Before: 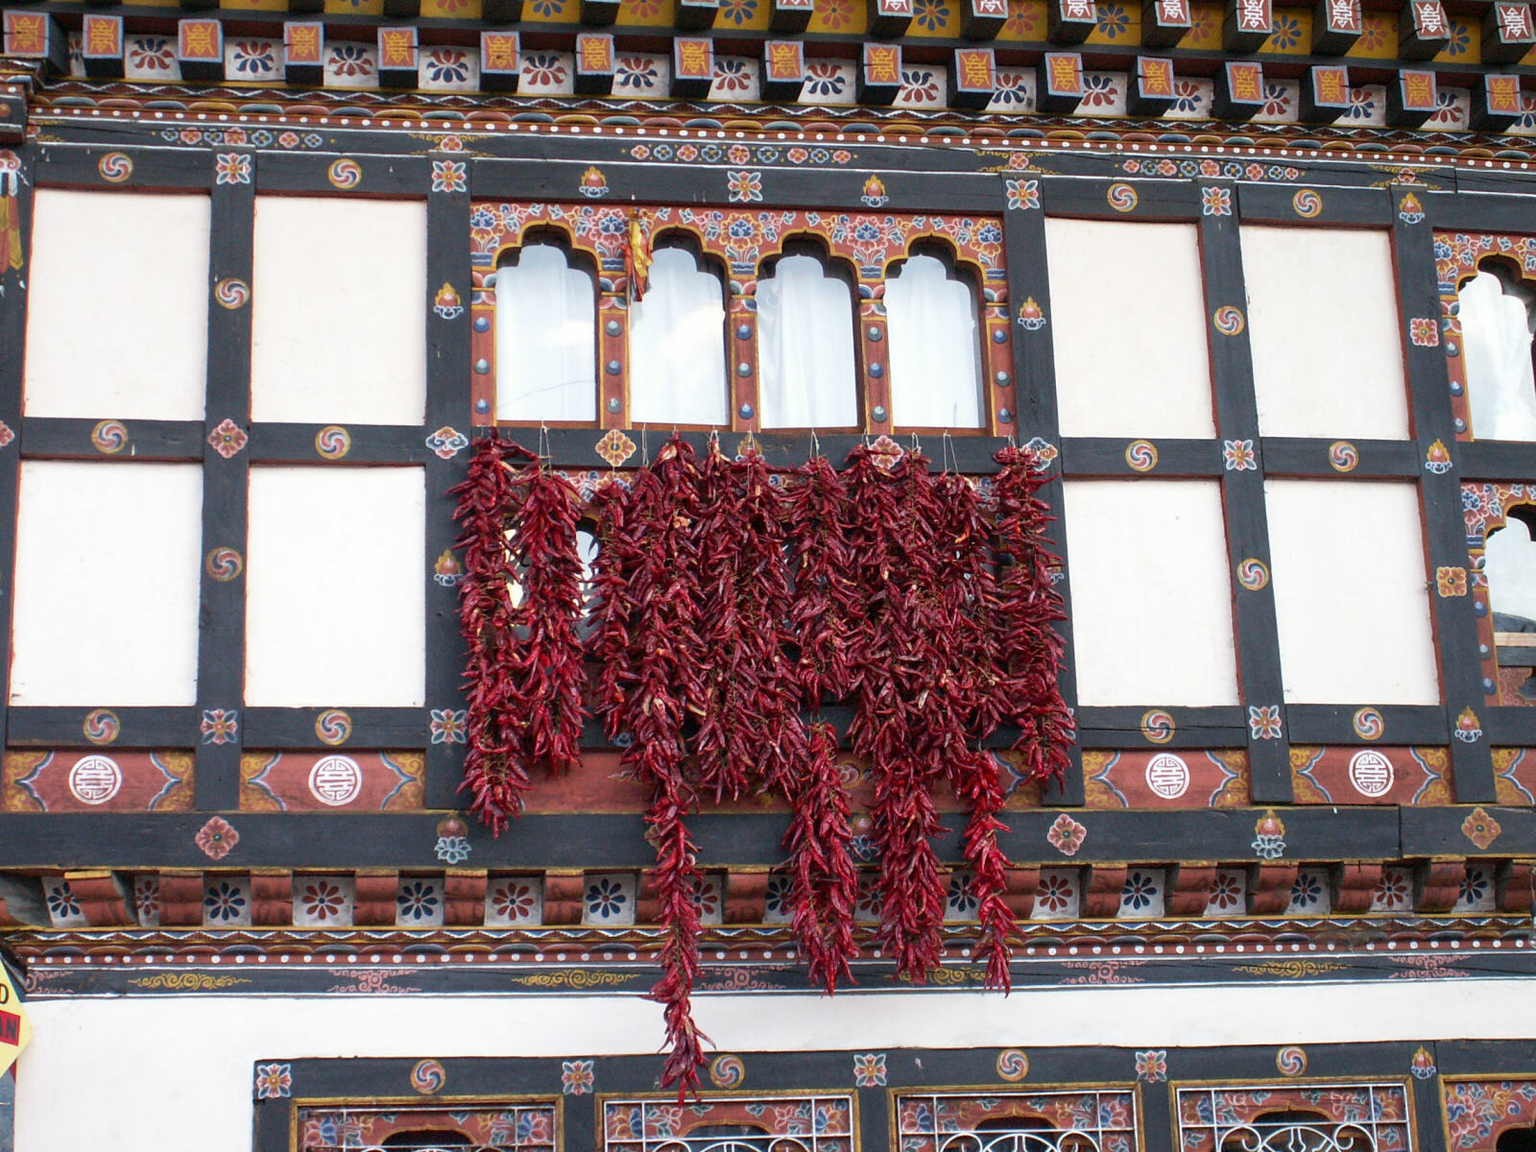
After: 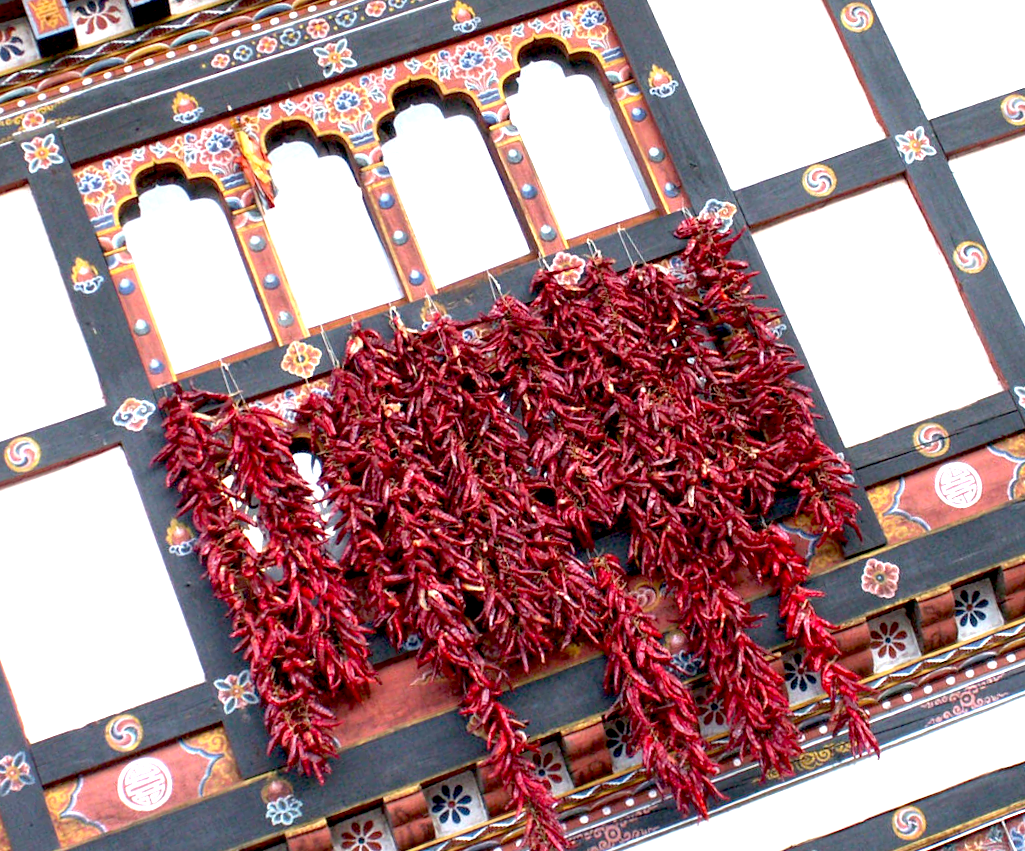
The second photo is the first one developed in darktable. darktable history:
crop and rotate: angle 19.91°, left 6.858%, right 3.811%, bottom 1.077%
exposure: black level correction 0.011, exposure 1.075 EV, compensate exposure bias true, compensate highlight preservation false
